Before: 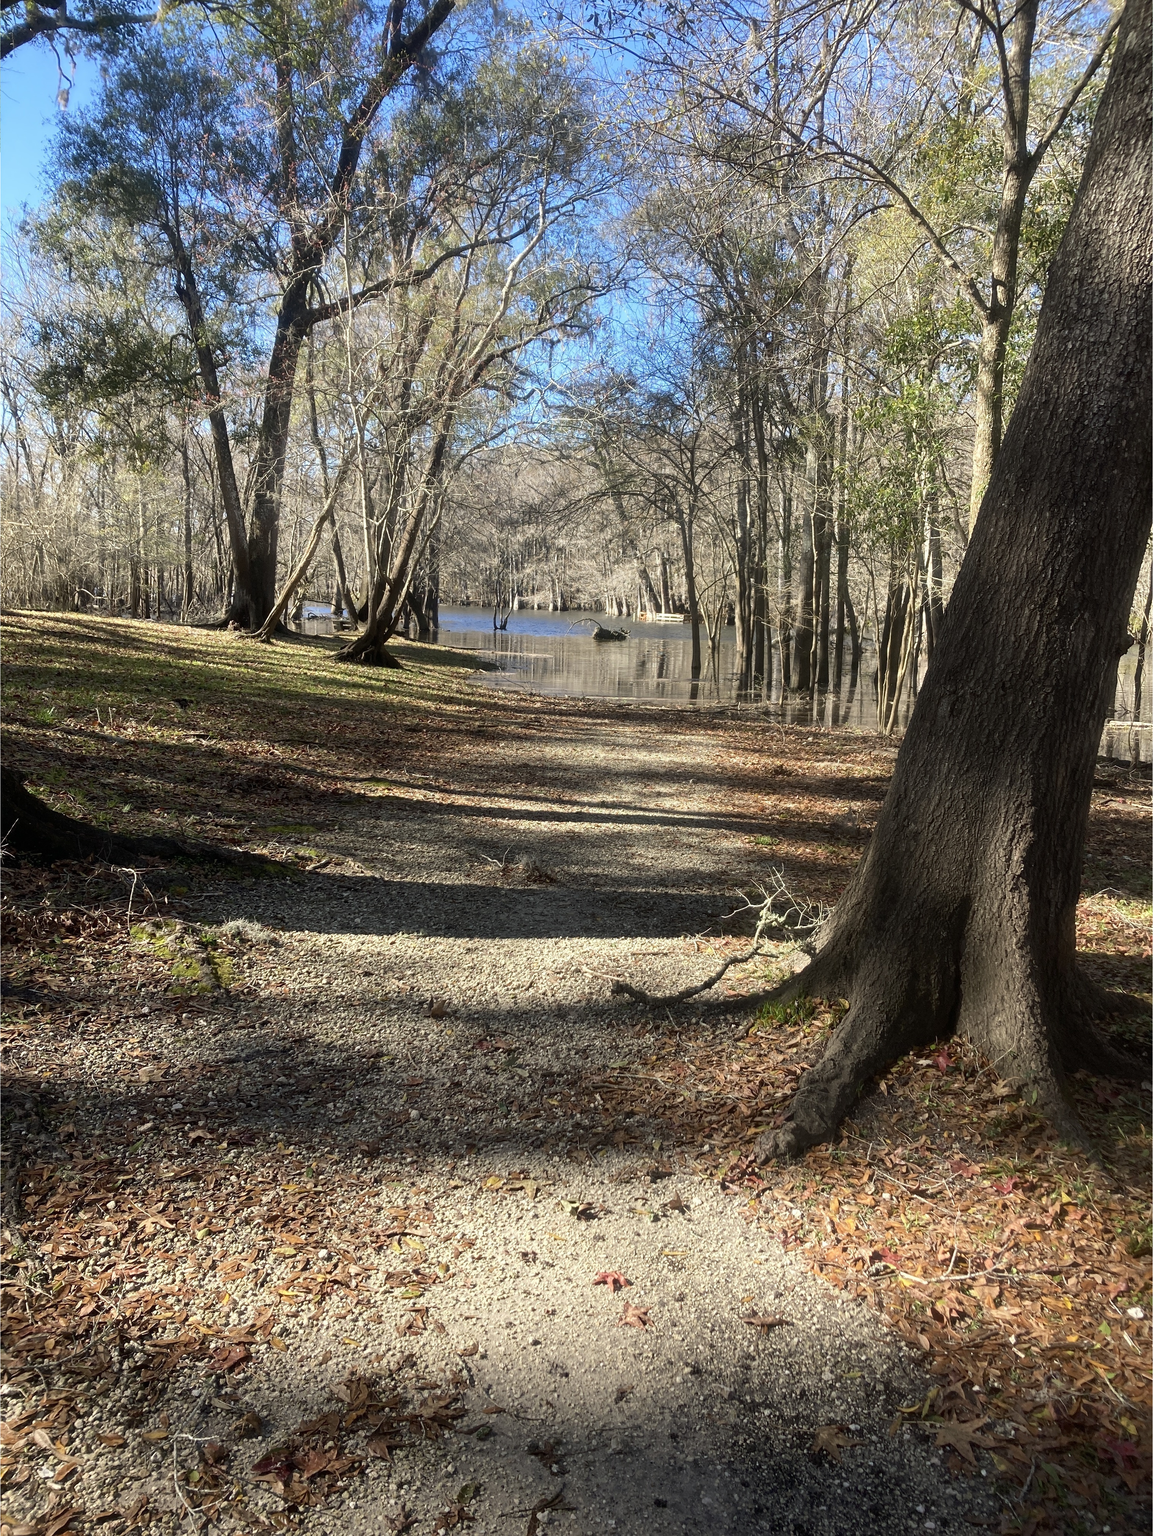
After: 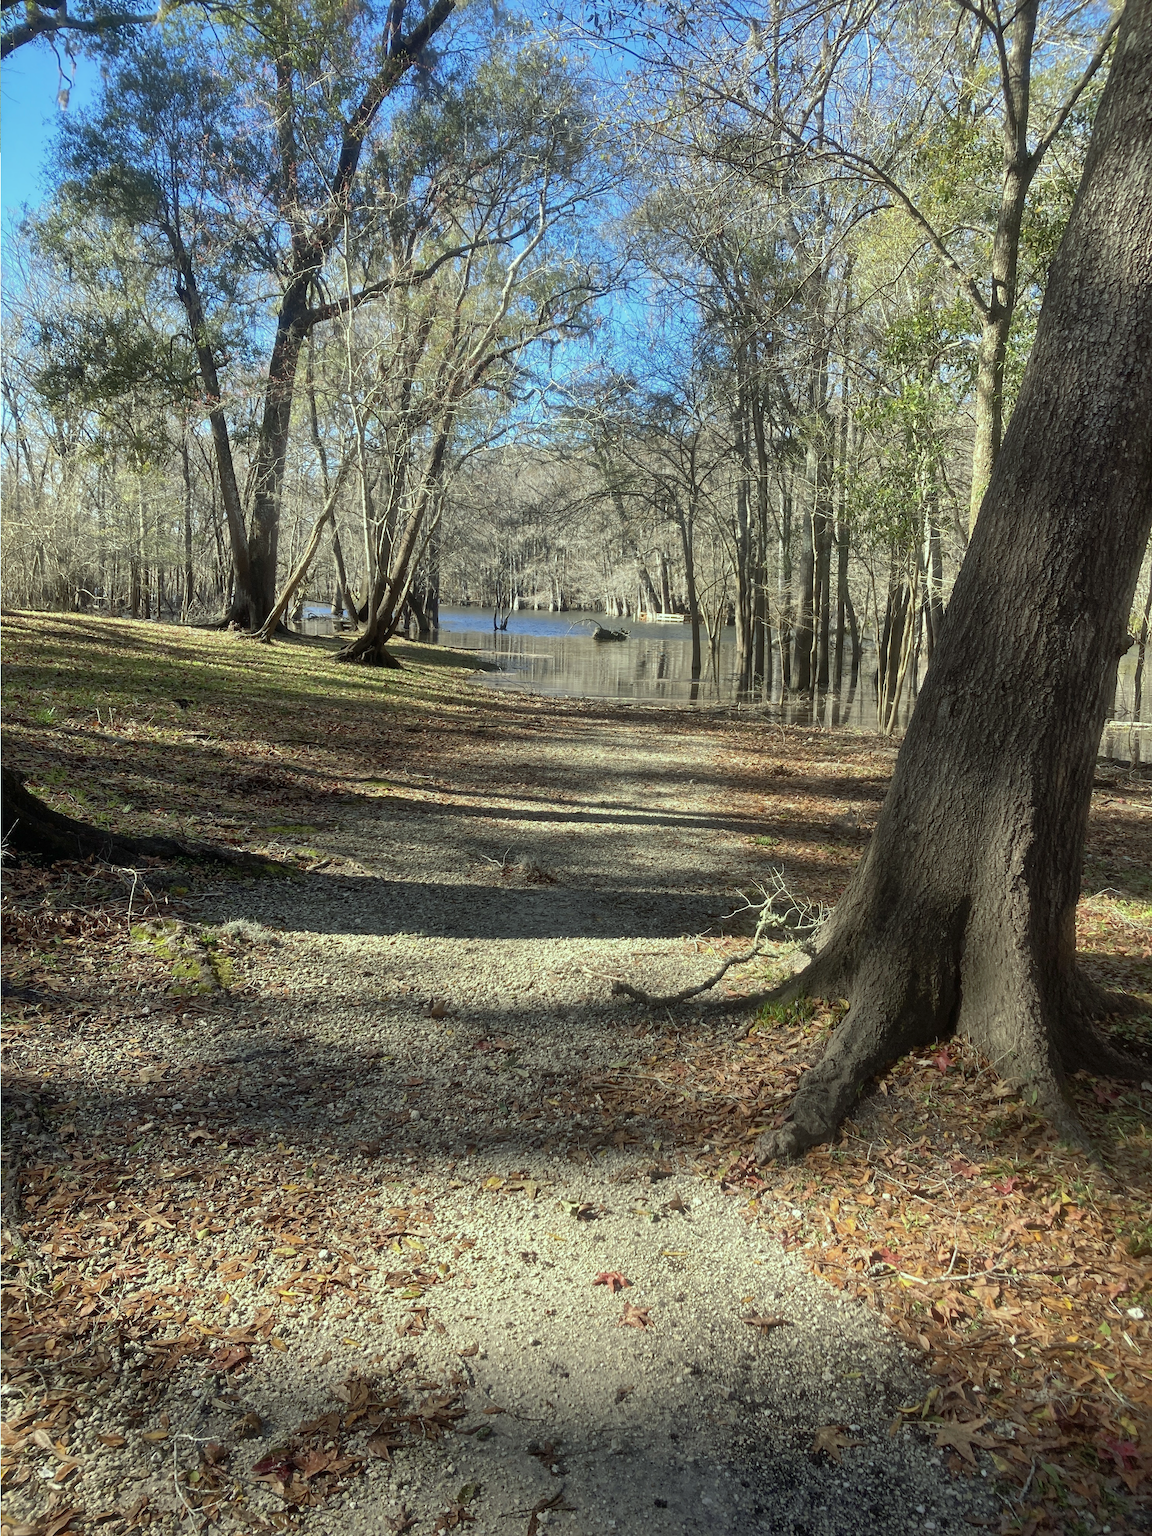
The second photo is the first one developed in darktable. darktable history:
color correction: highlights a* -6.9, highlights b* 0.627
shadows and highlights: on, module defaults
